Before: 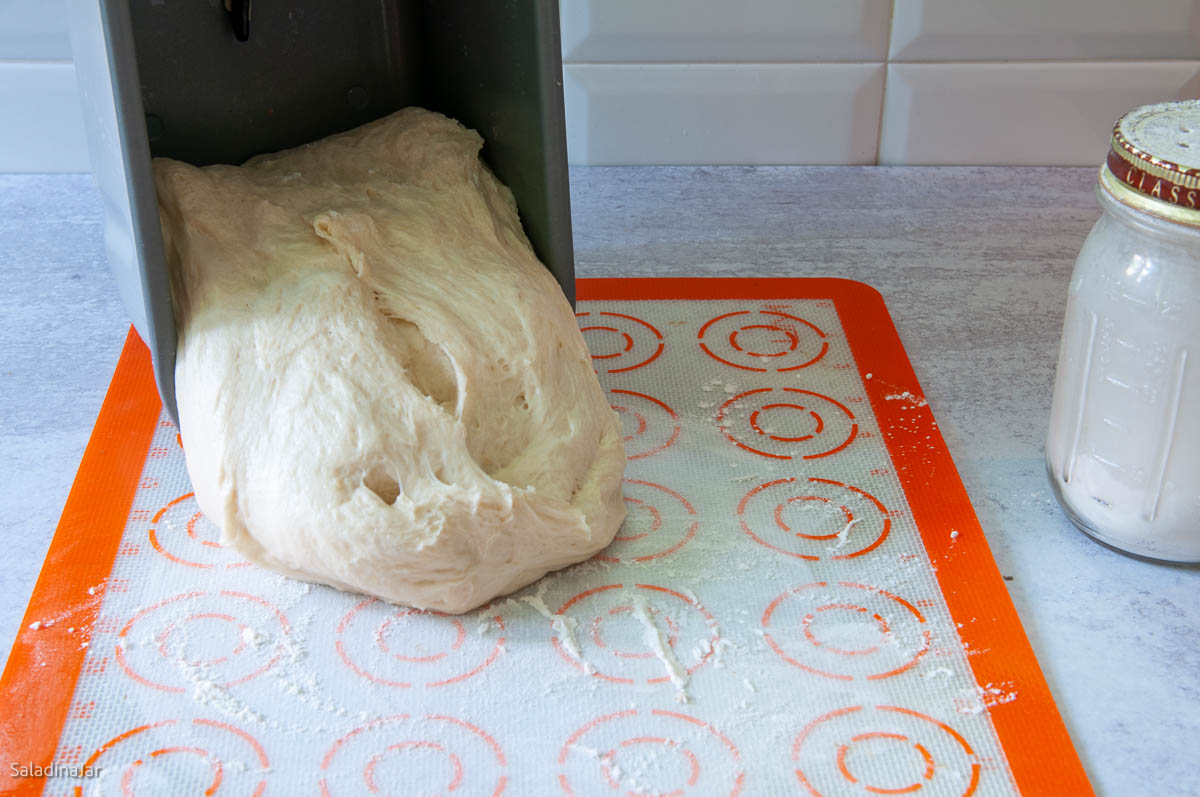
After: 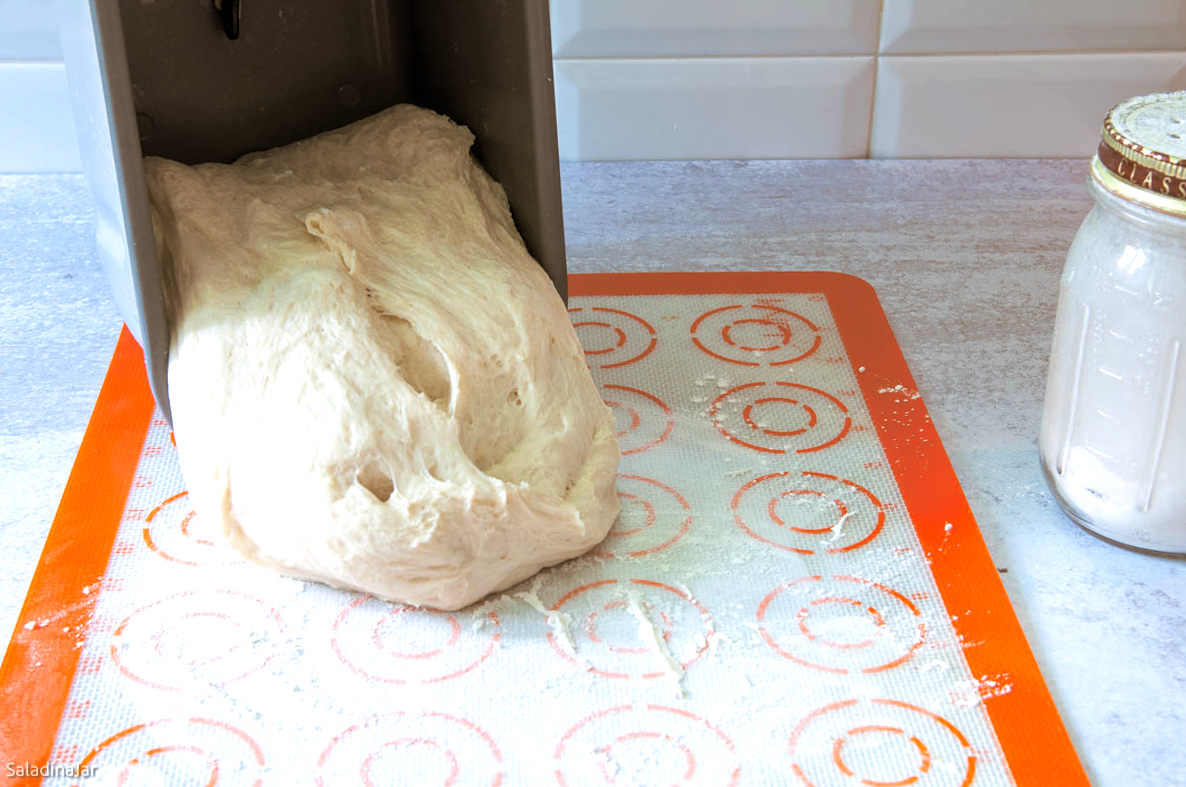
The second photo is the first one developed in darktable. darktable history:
rotate and perspective: rotation -0.45°, automatic cropping original format, crop left 0.008, crop right 0.992, crop top 0.012, crop bottom 0.988
split-toning: shadows › hue 32.4°, shadows › saturation 0.51, highlights › hue 180°, highlights › saturation 0, balance -60.17, compress 55.19%
exposure: exposure 0.493 EV, compensate highlight preservation false
tone equalizer: on, module defaults
